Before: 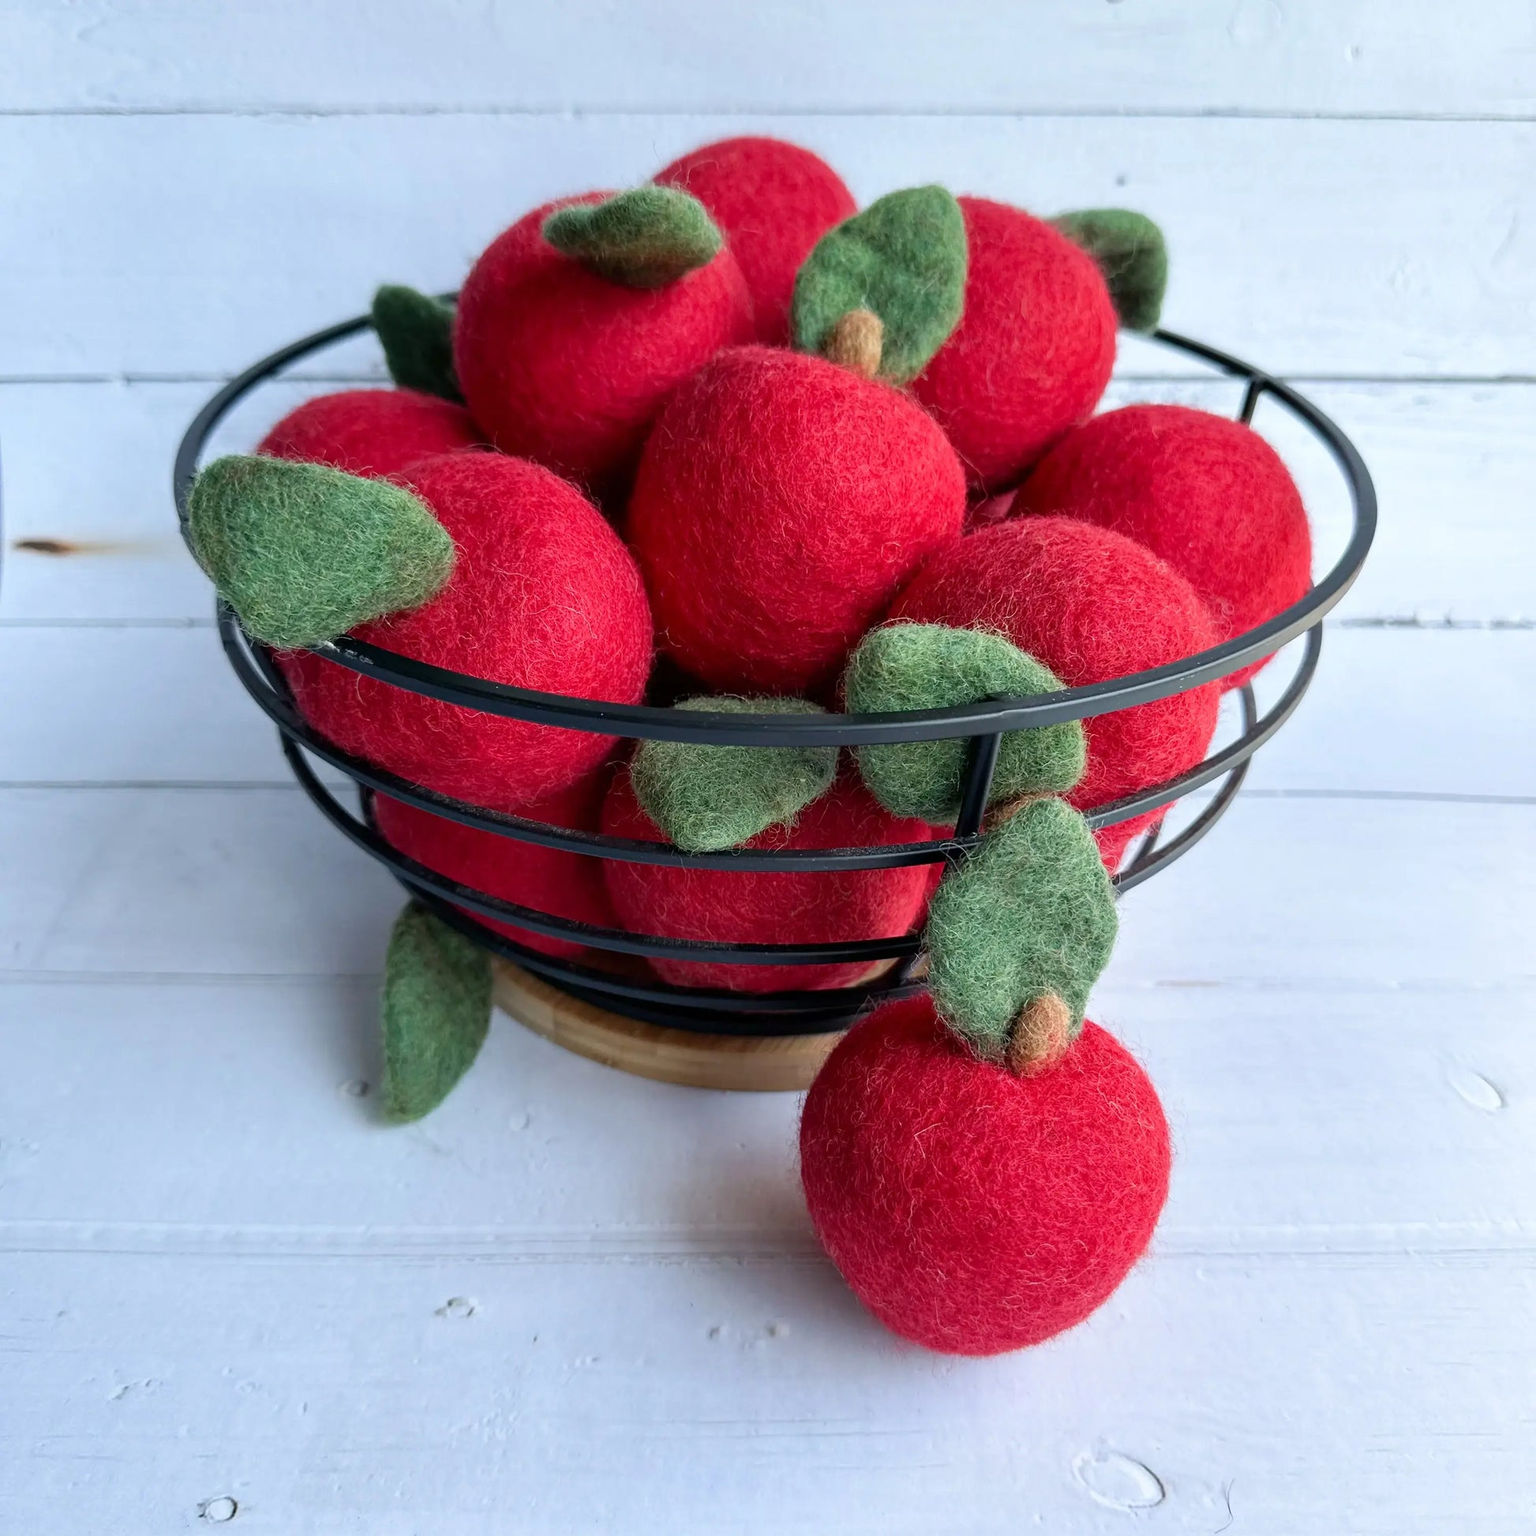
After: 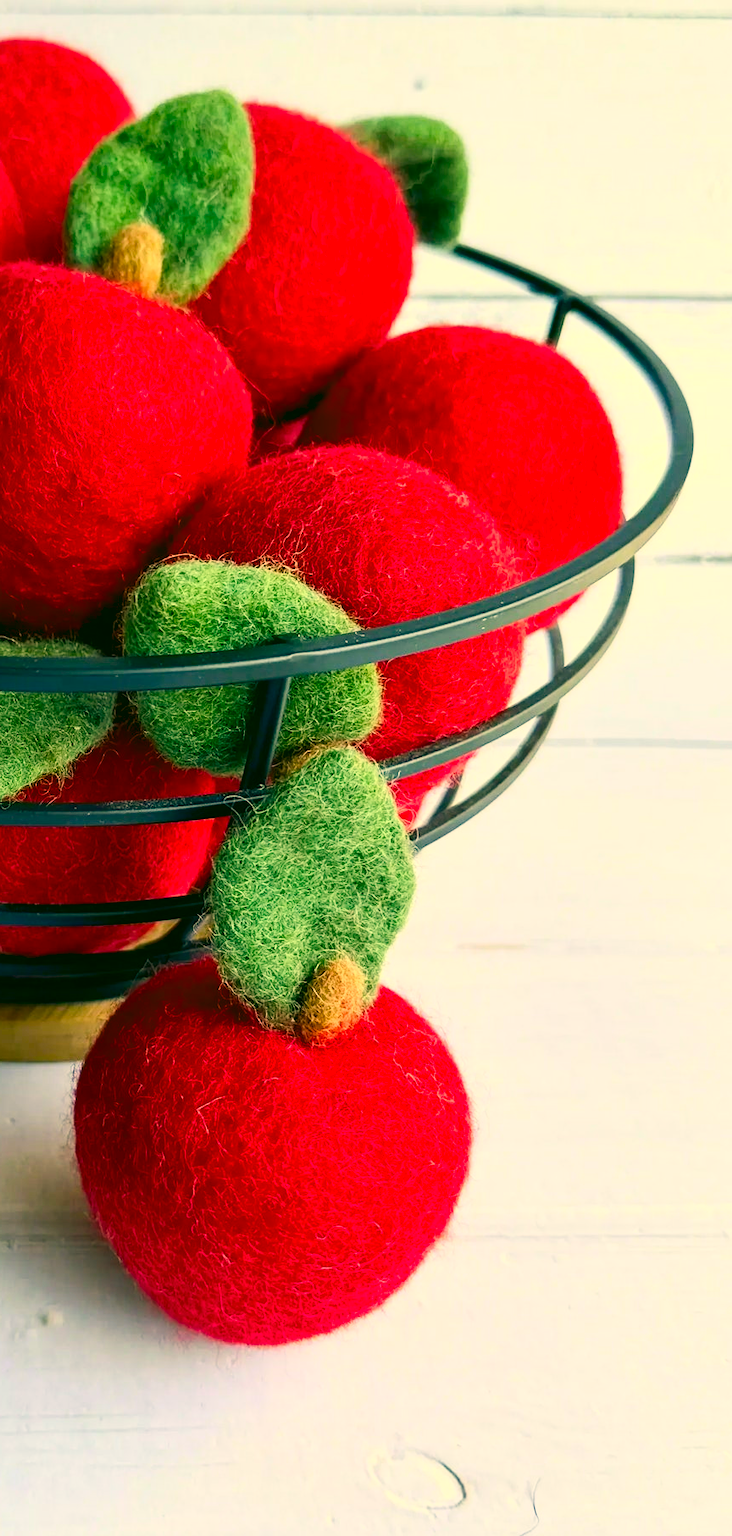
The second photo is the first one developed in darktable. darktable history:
color balance rgb: linear chroma grading › global chroma 8.12%, perceptual saturation grading › global saturation 9.07%, perceptual saturation grading › highlights -13.84%, perceptual saturation grading › mid-tones 14.88%, perceptual saturation grading › shadows 22.8%, perceptual brilliance grading › highlights 2.61%, global vibrance 12.07%
crop: left 47.628%, top 6.643%, right 7.874%
color correction: highlights a* 5.62, highlights b* 33.57, shadows a* -25.86, shadows b* 4.02
contrast brightness saturation: contrast 0.23, brightness 0.1, saturation 0.29
